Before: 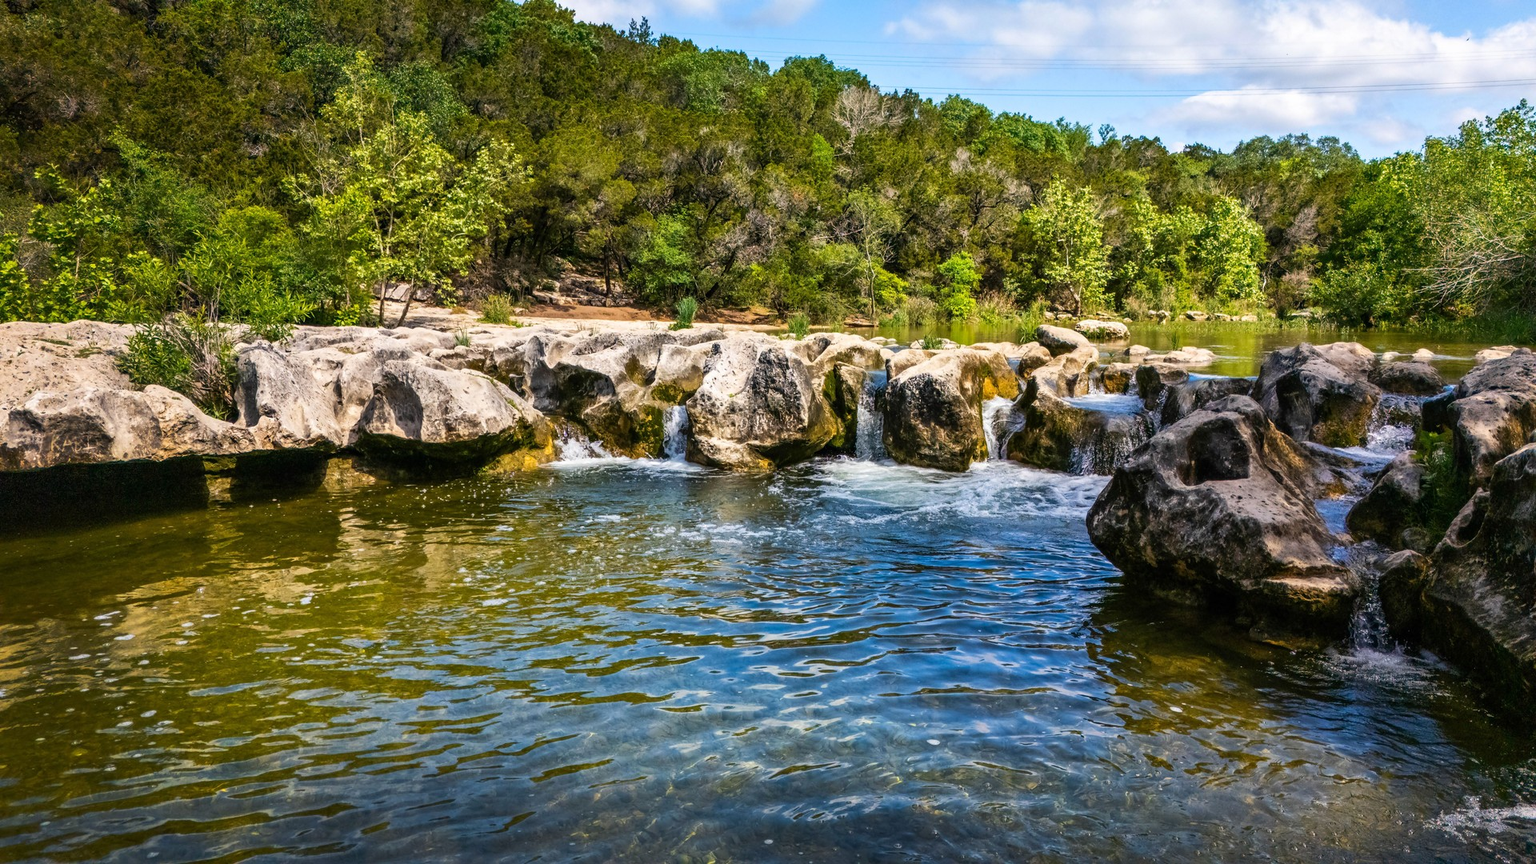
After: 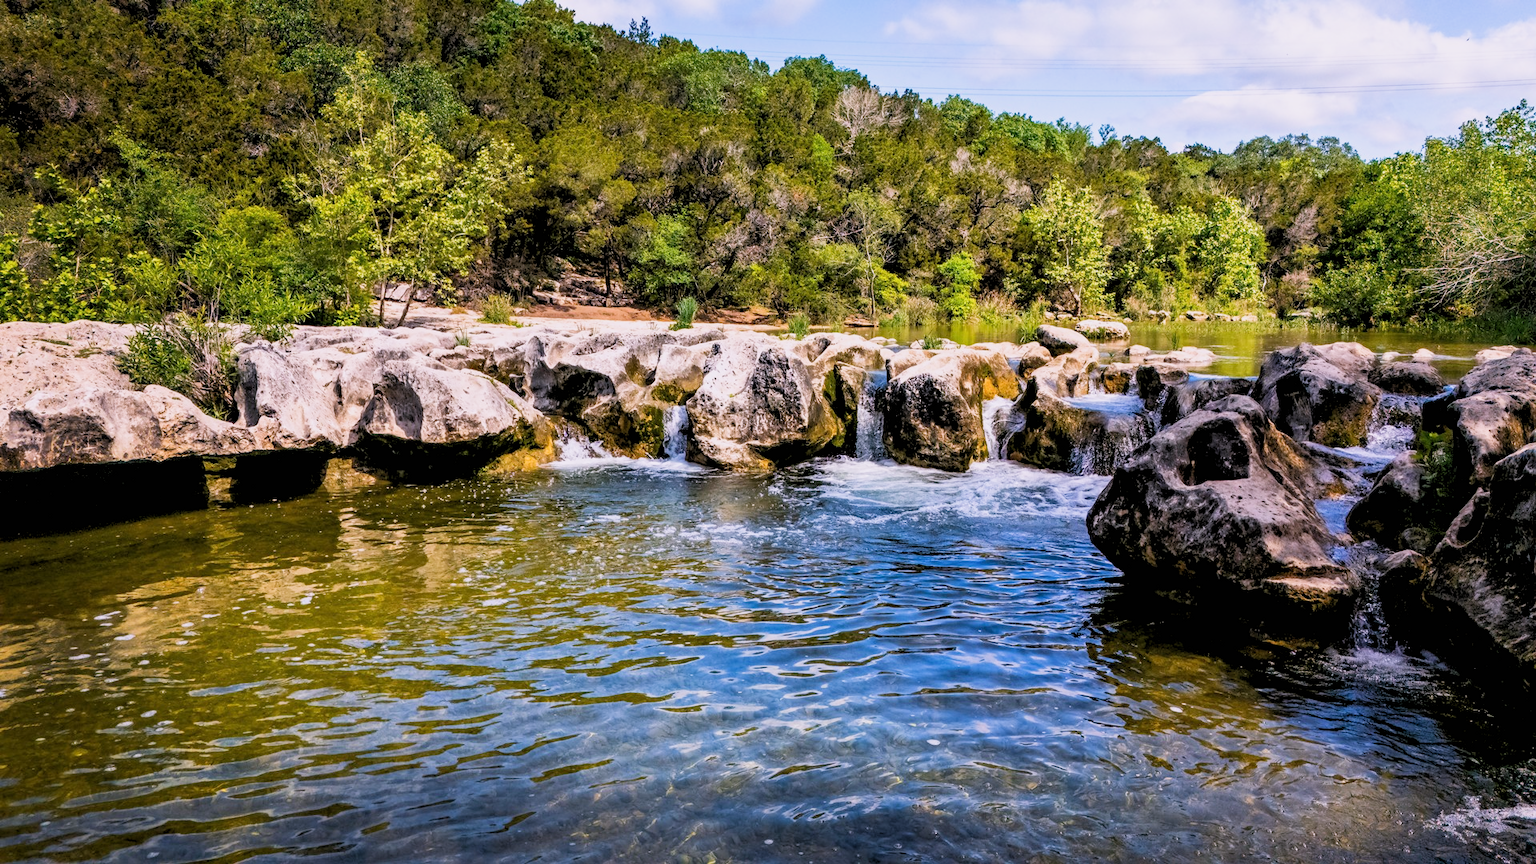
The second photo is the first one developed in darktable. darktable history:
rgb levels: levels [[0.013, 0.434, 0.89], [0, 0.5, 1], [0, 0.5, 1]]
white balance: red 1.066, blue 1.119
sigmoid: contrast 1.22, skew 0.65
